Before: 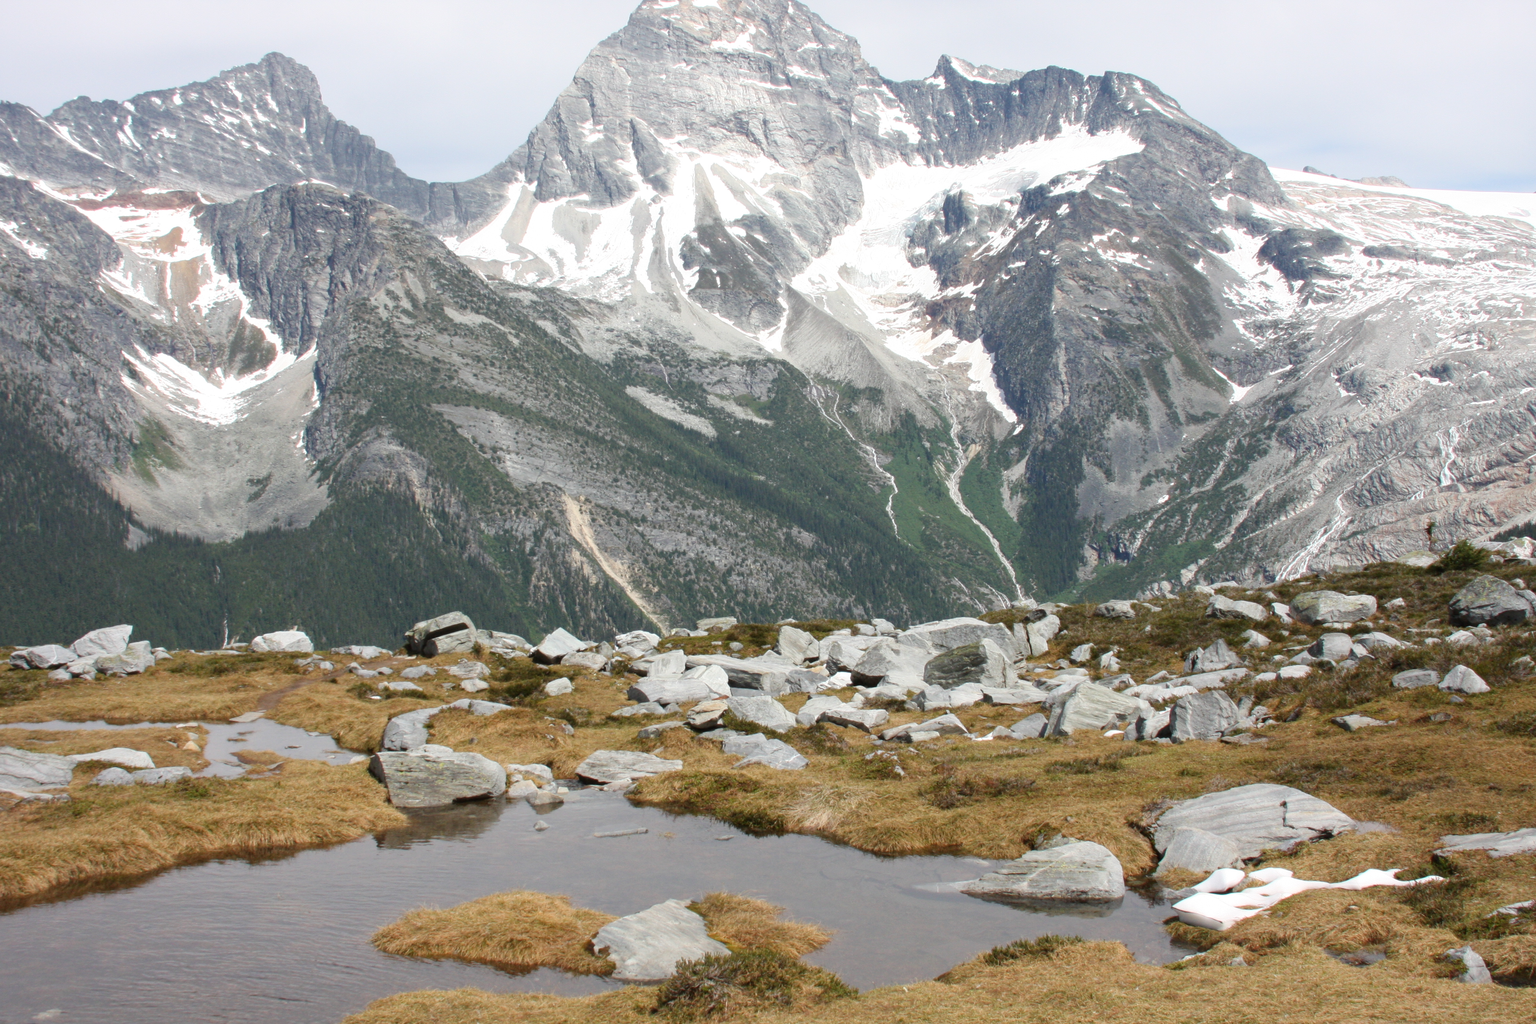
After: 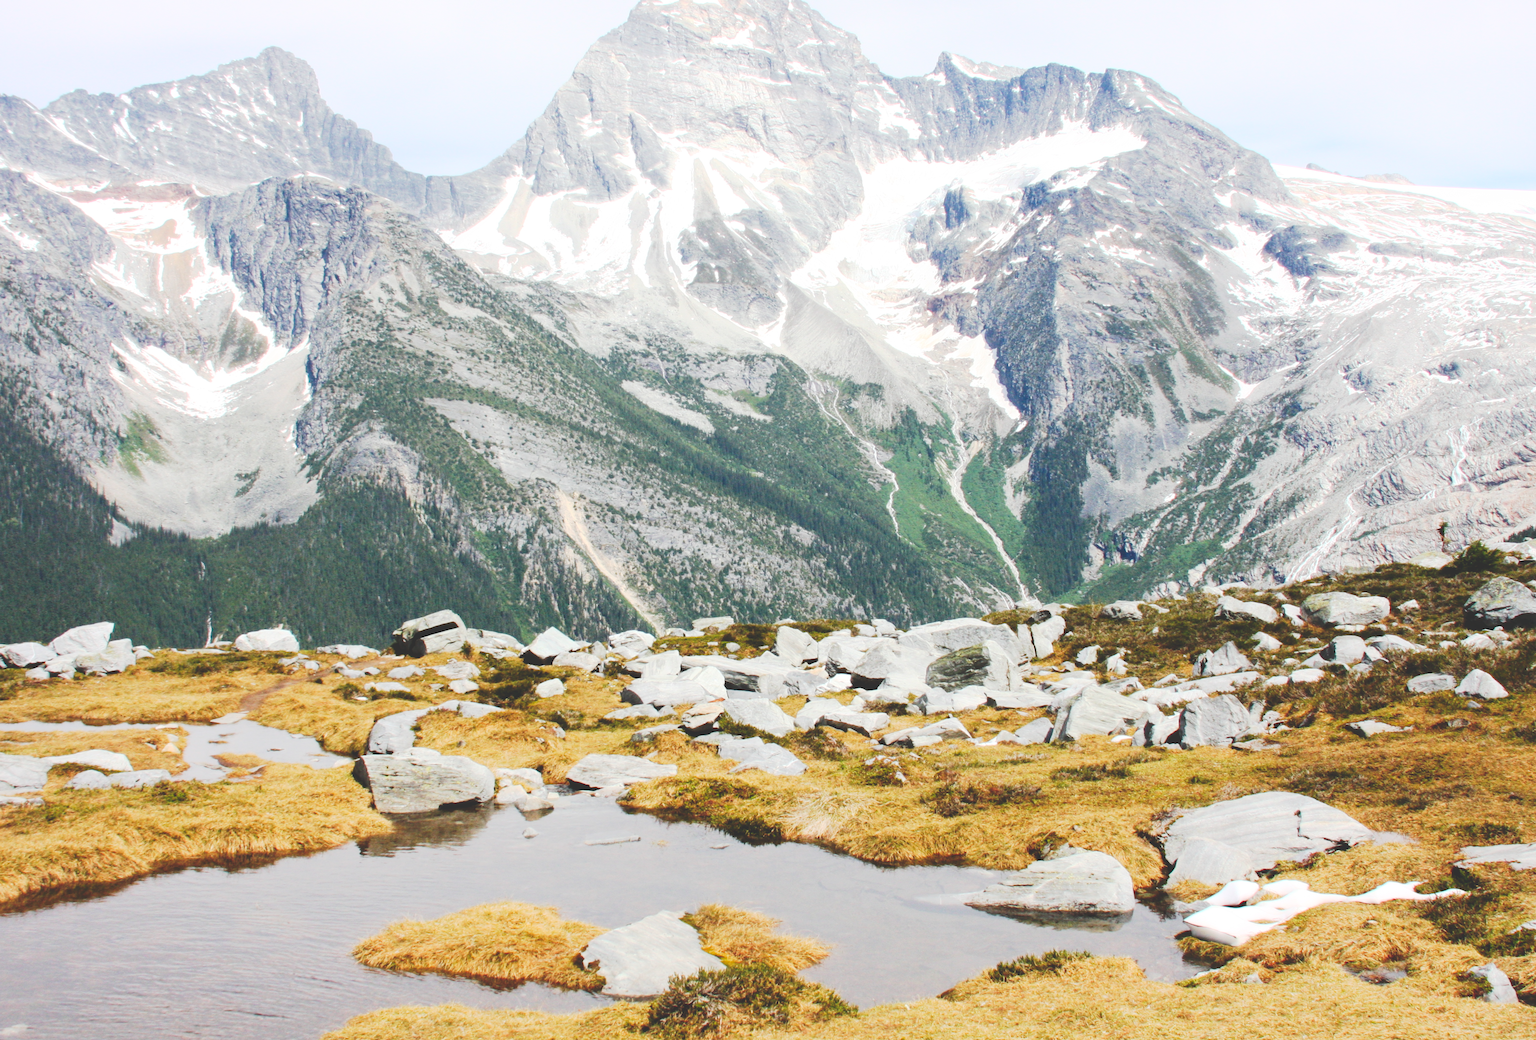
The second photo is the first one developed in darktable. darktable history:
tone curve: curves: ch0 [(0, 0) (0.003, 0.19) (0.011, 0.192) (0.025, 0.192) (0.044, 0.194) (0.069, 0.196) (0.1, 0.197) (0.136, 0.198) (0.177, 0.216) (0.224, 0.236) (0.277, 0.269) (0.335, 0.331) (0.399, 0.418) (0.468, 0.515) (0.543, 0.621) (0.623, 0.725) (0.709, 0.804) (0.801, 0.859) (0.898, 0.913) (1, 1)], preserve colors none
rotate and perspective: rotation 0.226°, lens shift (vertical) -0.042, crop left 0.023, crop right 0.982, crop top 0.006, crop bottom 0.994
contrast brightness saturation: contrast 0.2, brightness 0.16, saturation 0.22
